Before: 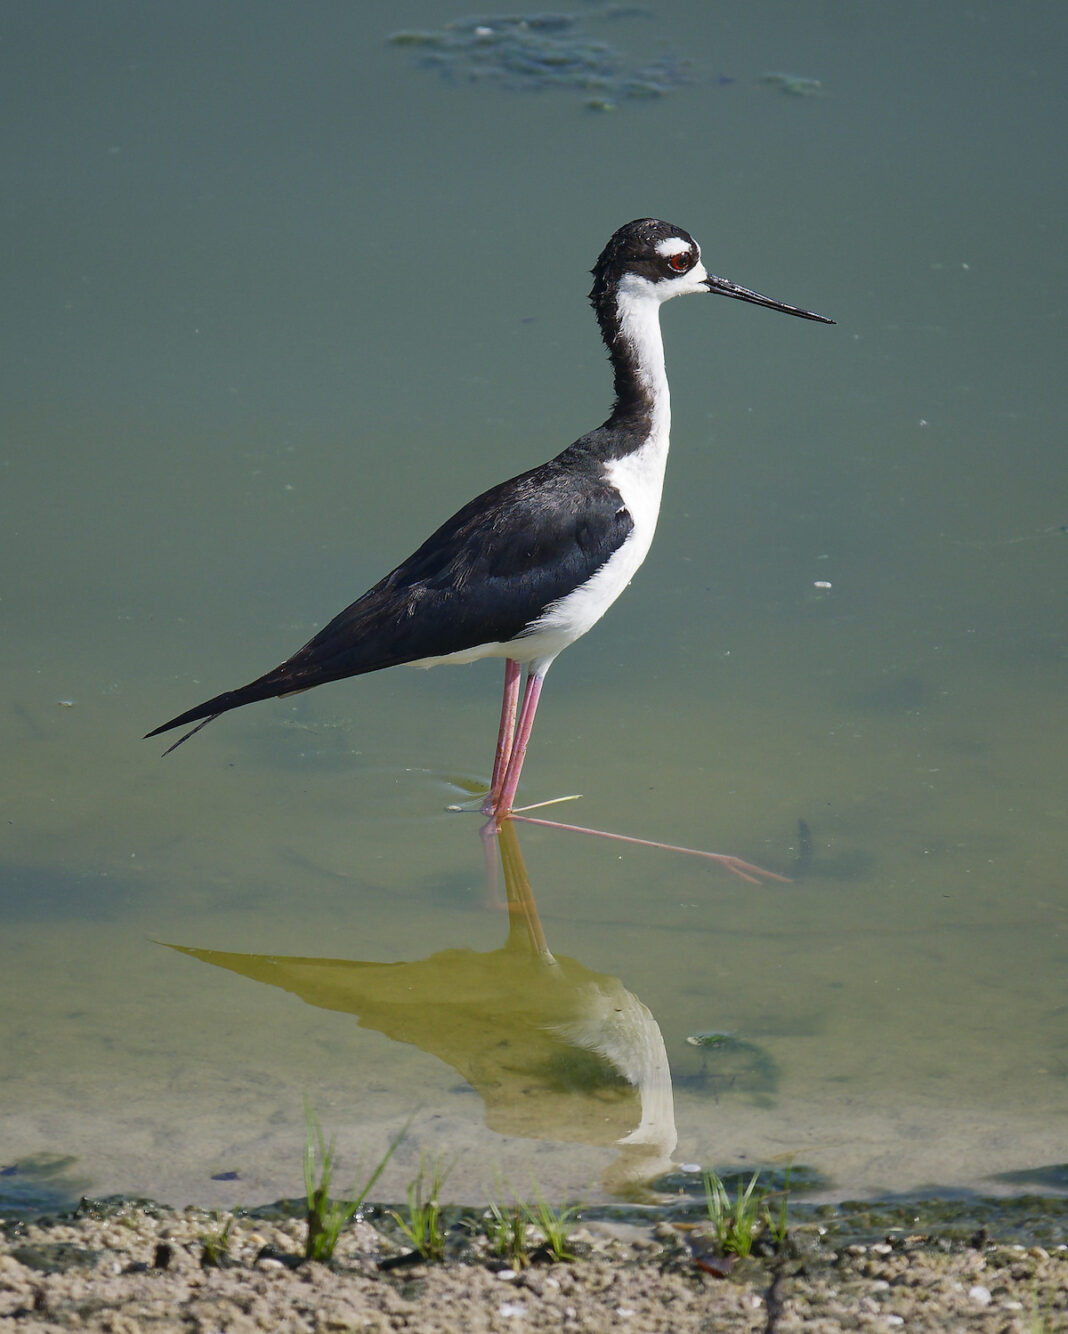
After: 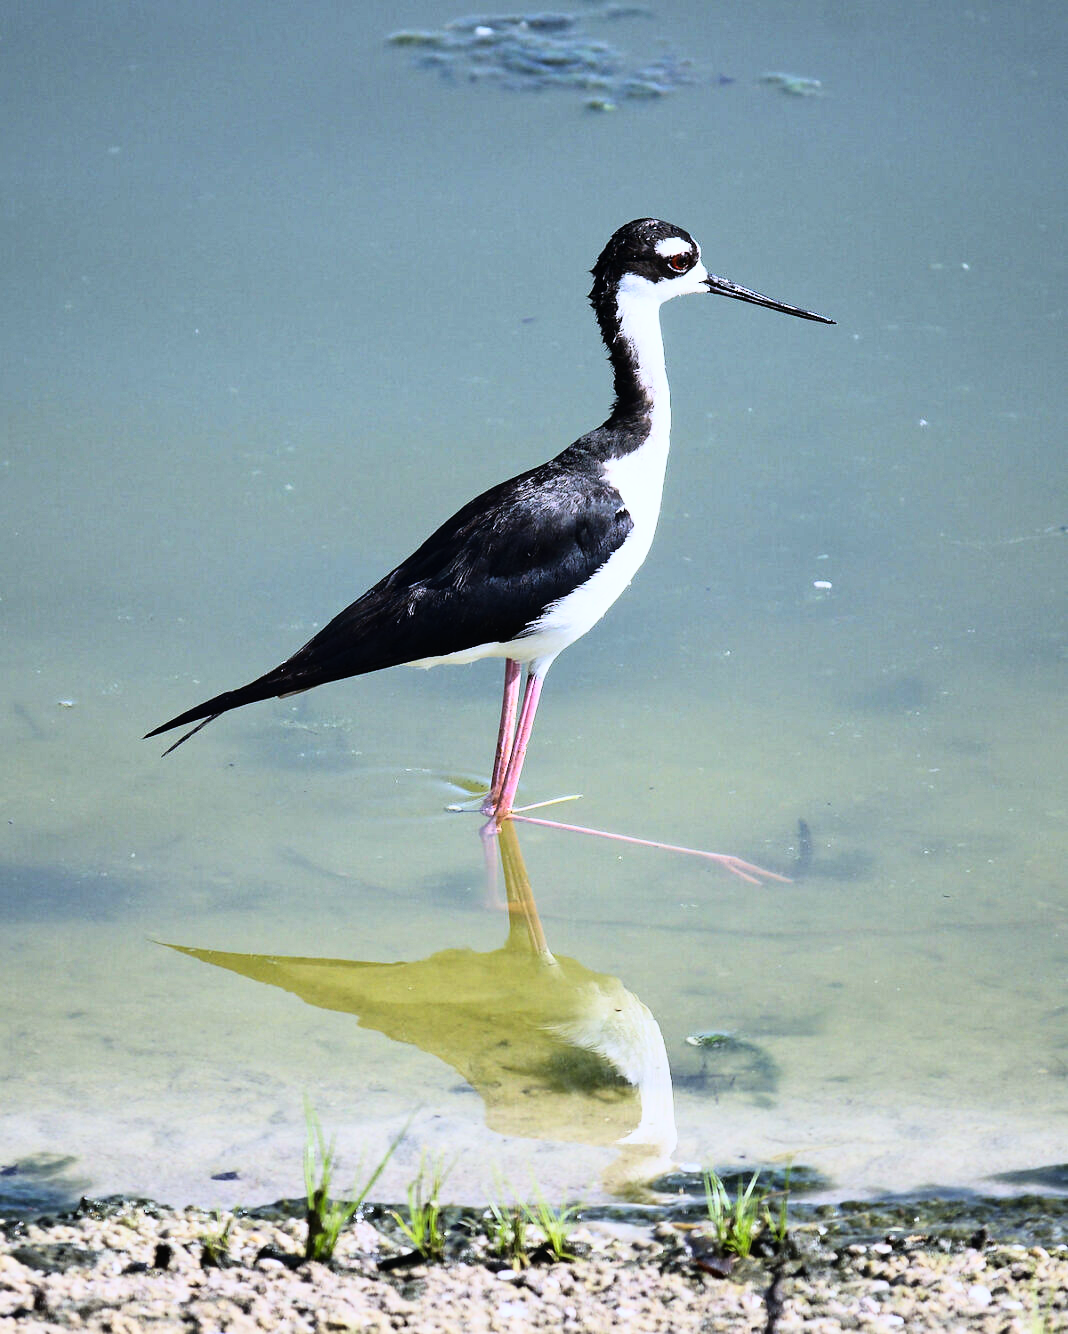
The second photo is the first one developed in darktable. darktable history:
white balance: red 0.967, blue 1.119, emerald 0.756
rgb curve: curves: ch0 [(0, 0) (0.21, 0.15) (0.24, 0.21) (0.5, 0.75) (0.75, 0.96) (0.89, 0.99) (1, 1)]; ch1 [(0, 0.02) (0.21, 0.13) (0.25, 0.2) (0.5, 0.67) (0.75, 0.9) (0.89, 0.97) (1, 1)]; ch2 [(0, 0.02) (0.21, 0.13) (0.25, 0.2) (0.5, 0.67) (0.75, 0.9) (0.89, 0.97) (1, 1)], compensate middle gray true
